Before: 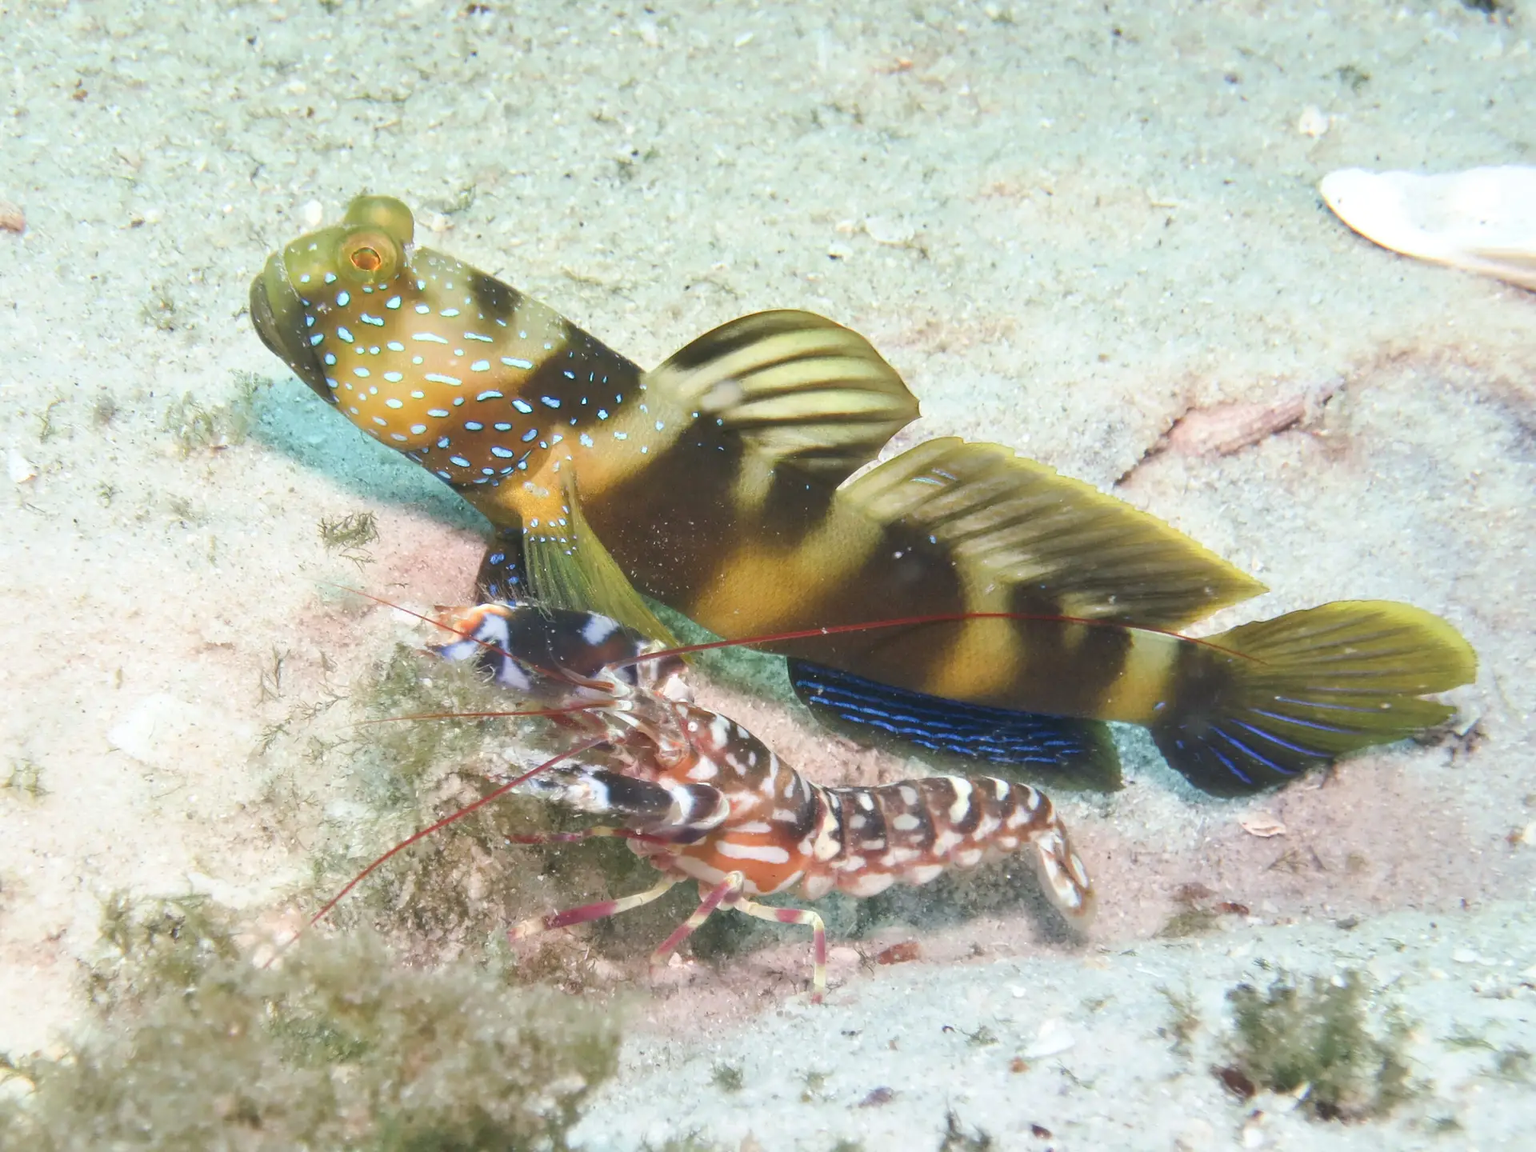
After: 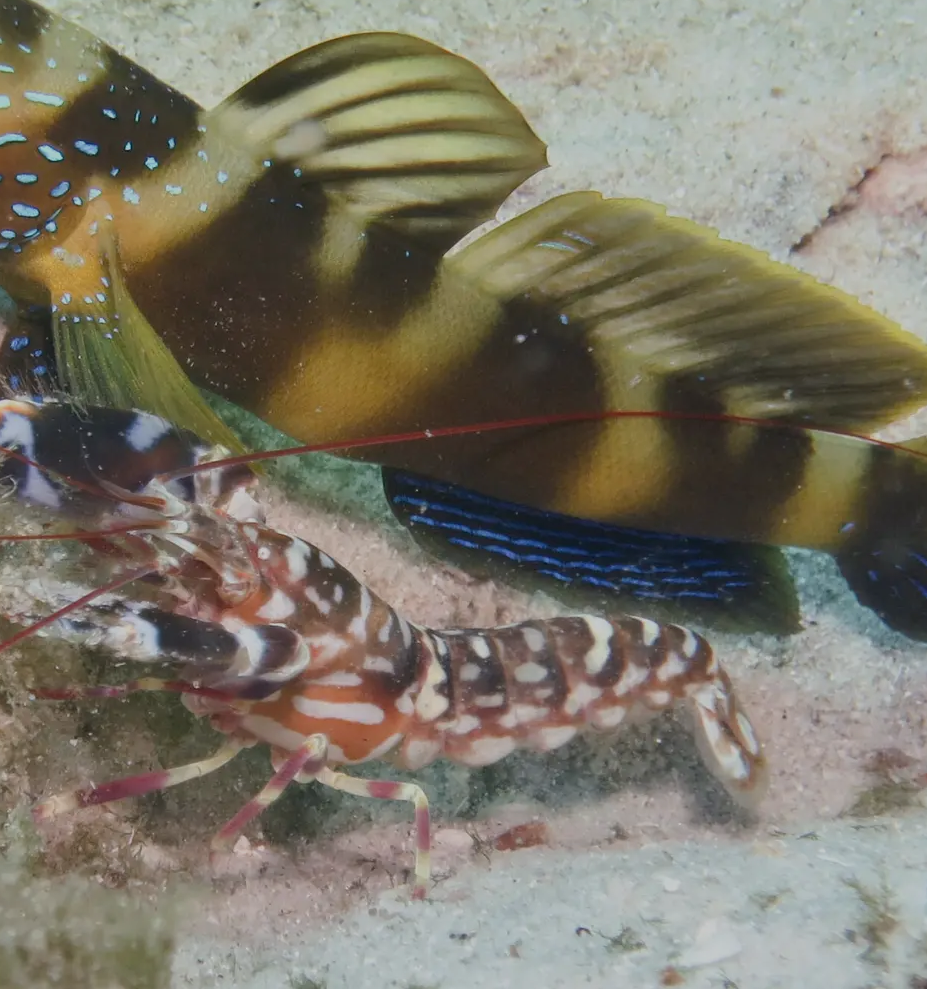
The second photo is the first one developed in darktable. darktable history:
exposure: black level correction 0, exposure -0.766 EV, compensate highlight preservation false
crop: left 31.379%, top 24.658%, right 20.326%, bottom 6.628%
